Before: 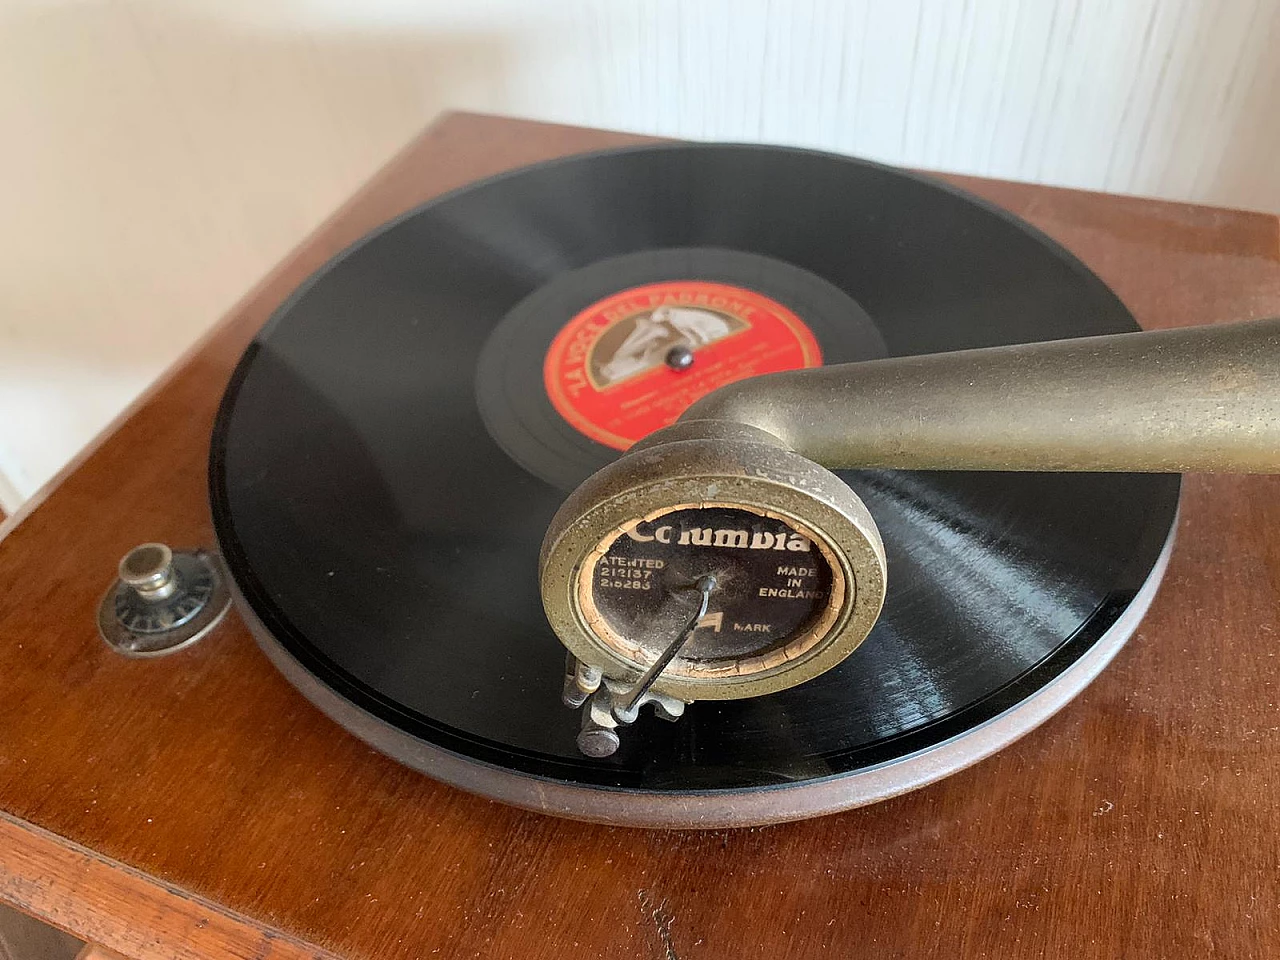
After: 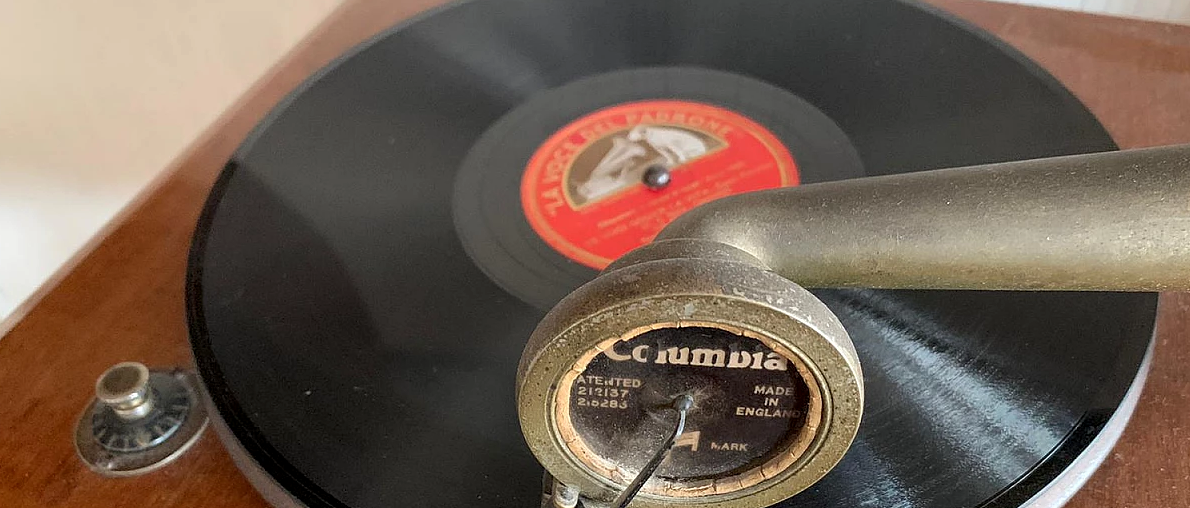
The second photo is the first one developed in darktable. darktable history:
crop: left 1.818%, top 18.873%, right 5.163%, bottom 28.116%
local contrast: highlights 101%, shadows 103%, detail 119%, midtone range 0.2
